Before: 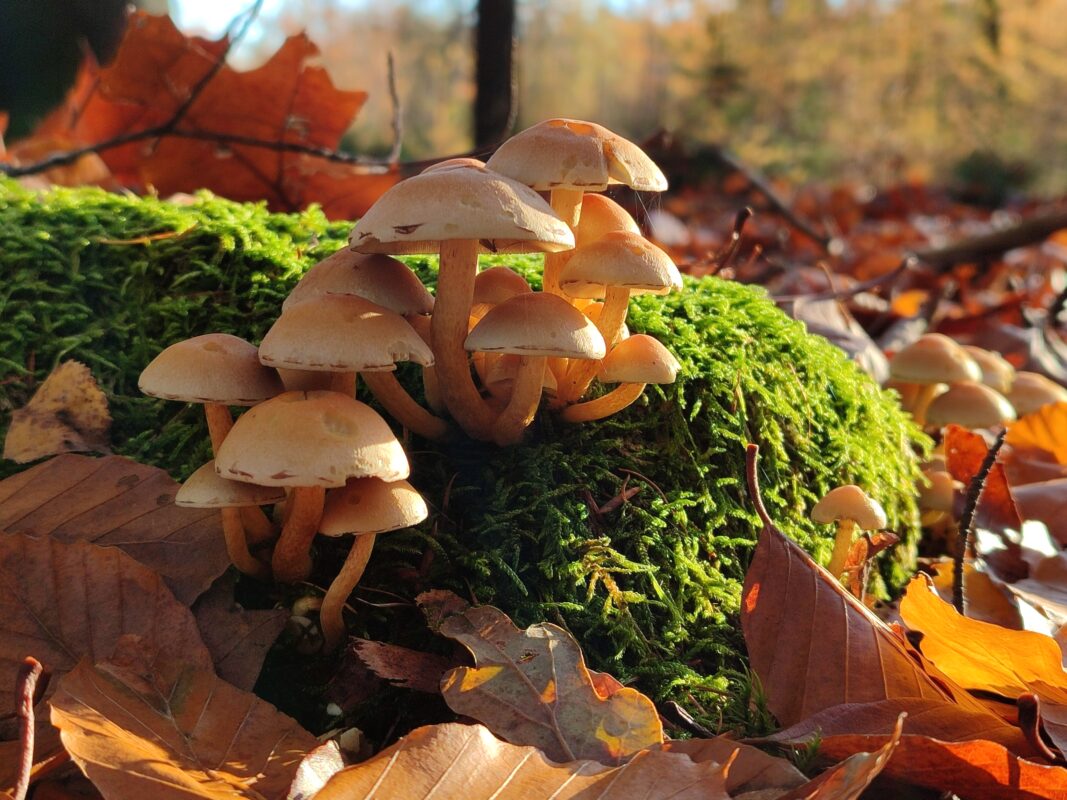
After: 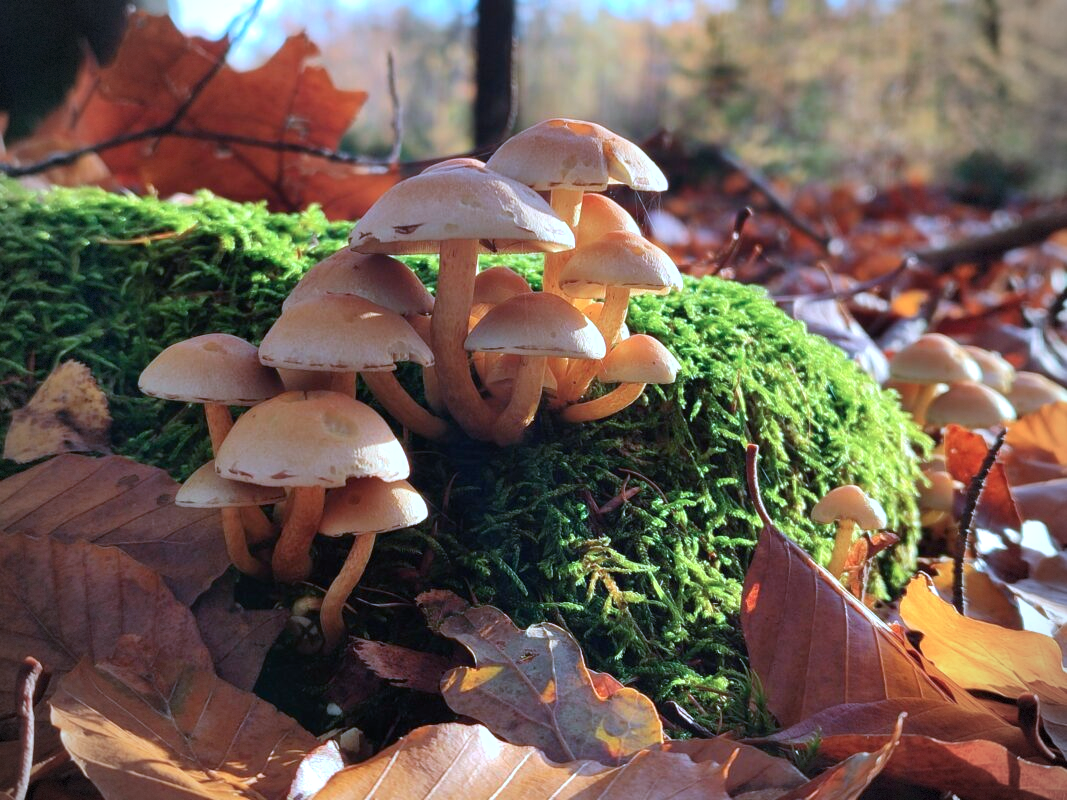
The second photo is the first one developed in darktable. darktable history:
color calibration: illuminant as shot in camera, adaptation linear Bradford (ICC v4), x 0.406, y 0.405, temperature 3570.35 K, saturation algorithm version 1 (2020)
vignetting: dithering 8-bit output, unbound false
exposure: exposure 0.3 EV, compensate highlight preservation false
